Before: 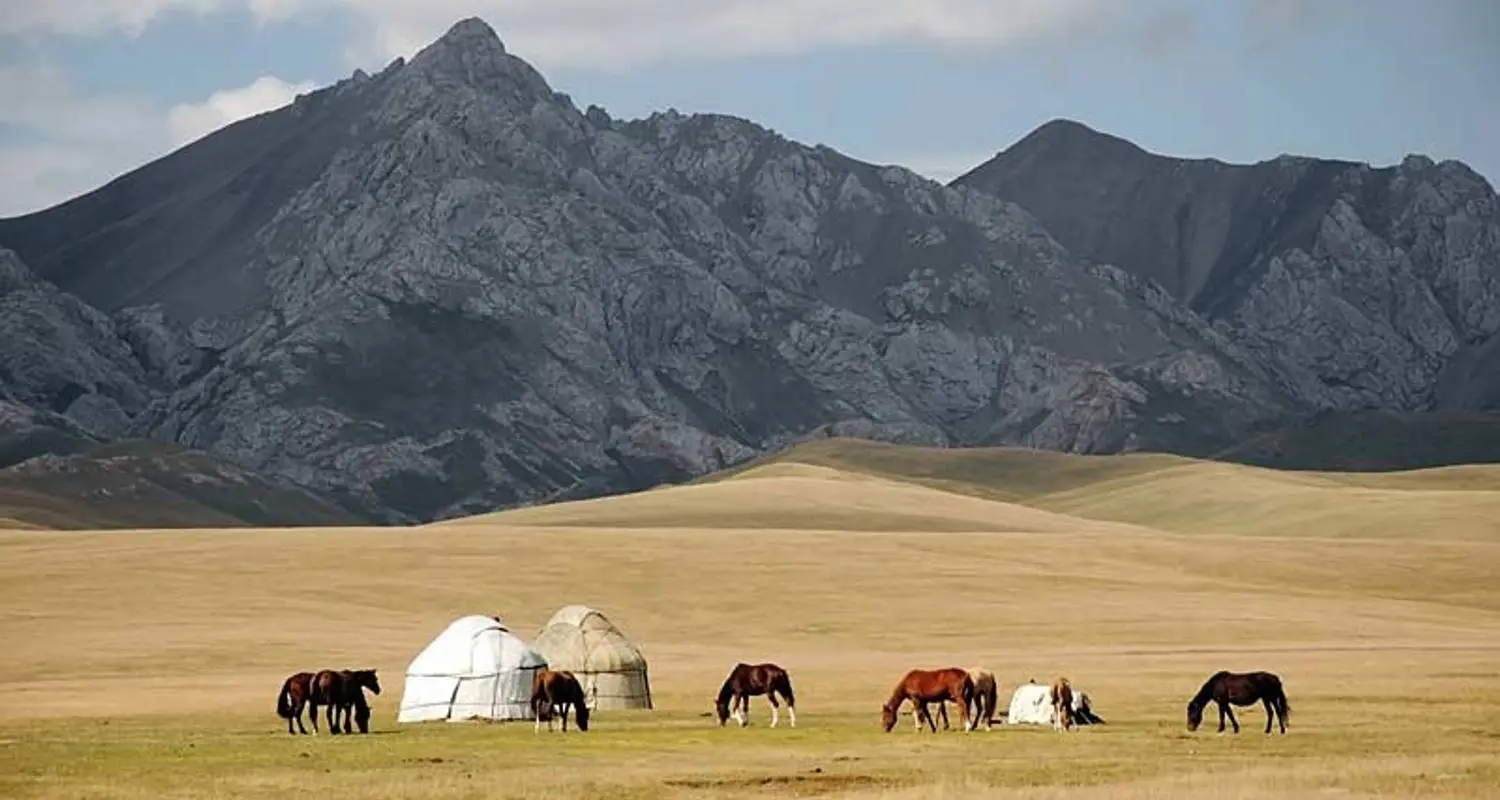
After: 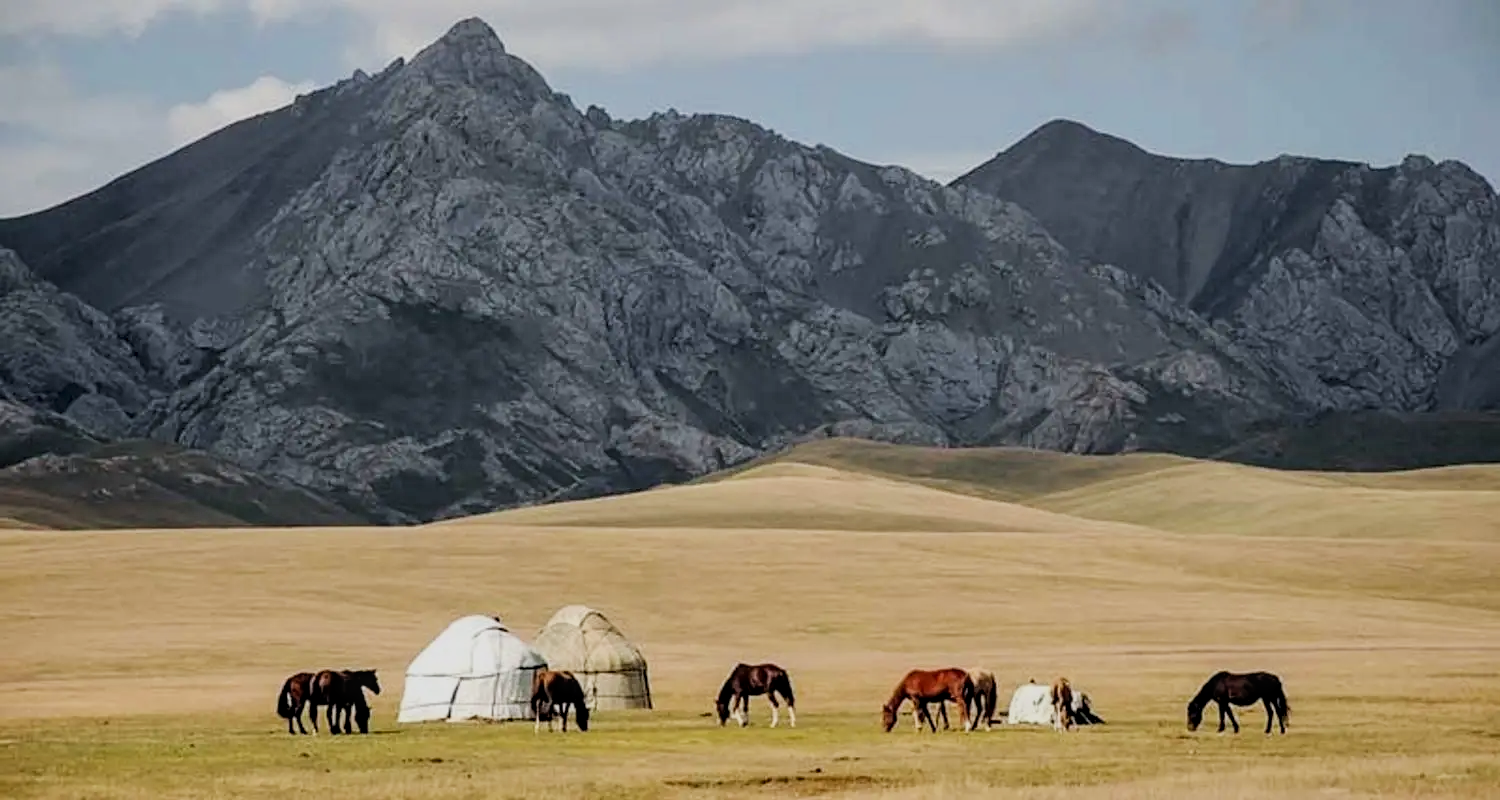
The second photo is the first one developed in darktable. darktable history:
local contrast: detail 130%
filmic rgb: black relative exposure -7.65 EV, white relative exposure 4.56 EV, hardness 3.61, contrast 1.05
